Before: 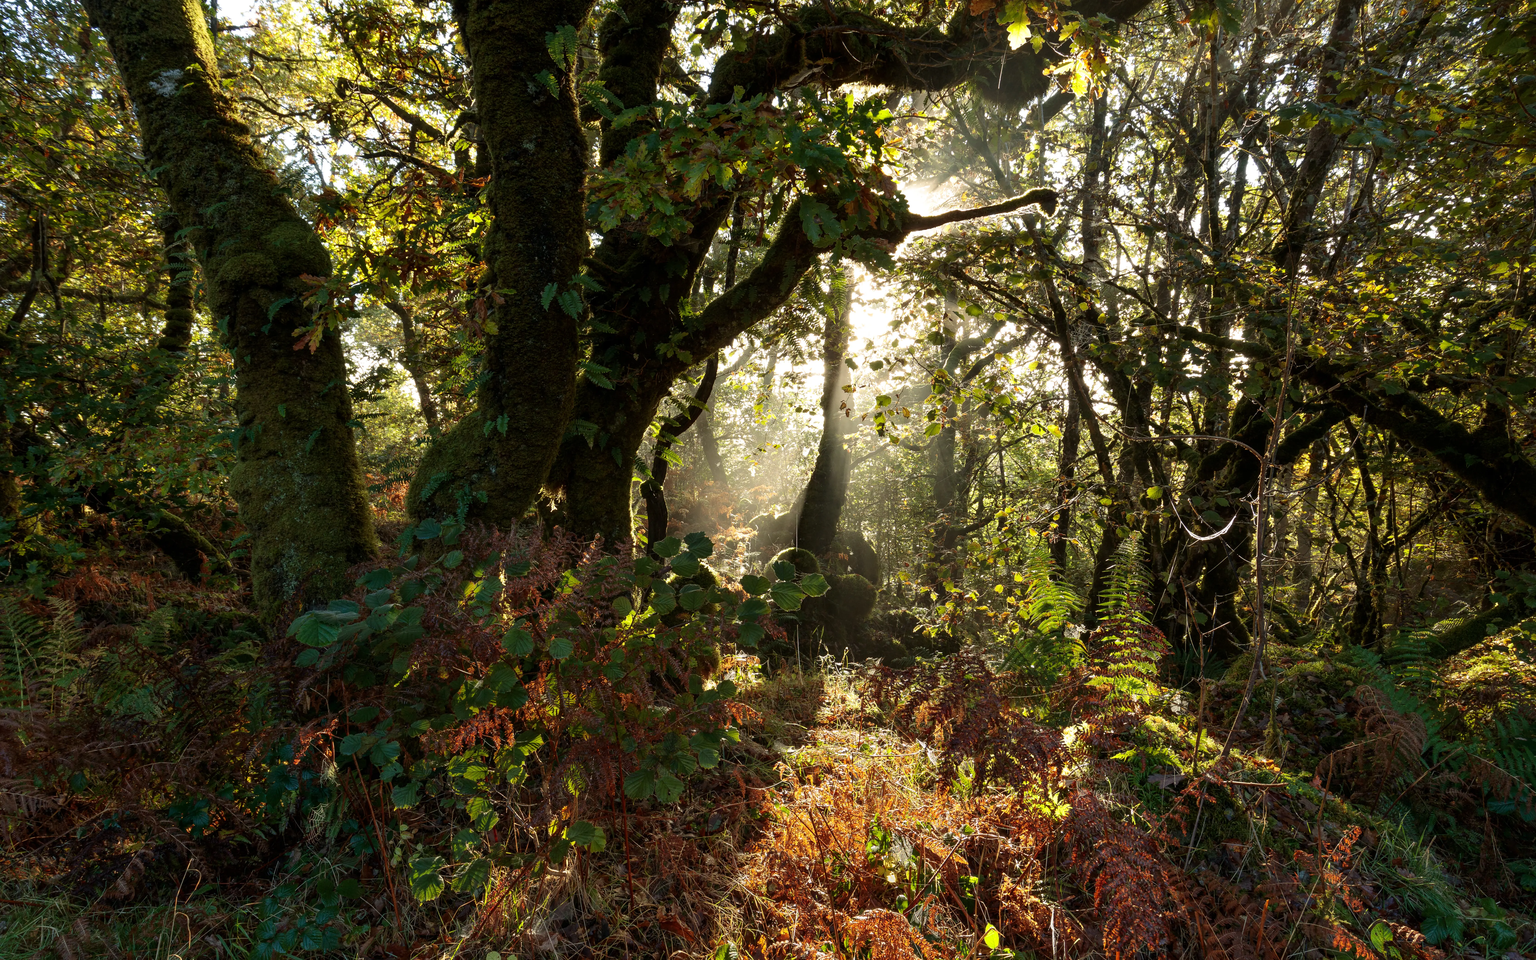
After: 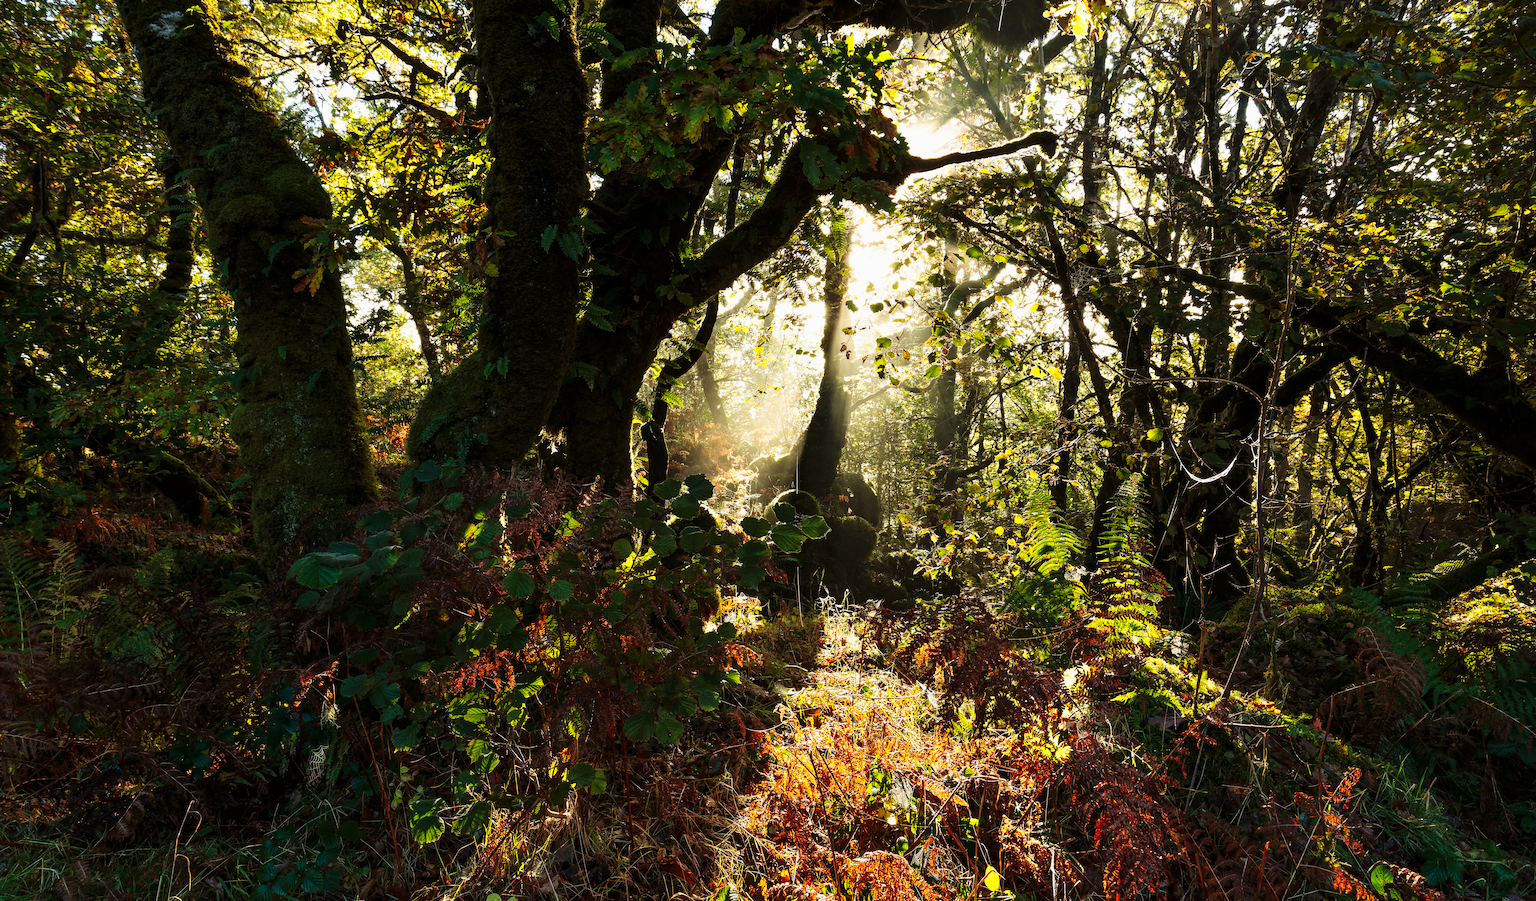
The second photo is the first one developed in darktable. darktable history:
crop and rotate: top 6.087%
tone curve: curves: ch0 [(0, 0) (0.187, 0.12) (0.384, 0.363) (0.577, 0.681) (0.735, 0.881) (0.864, 0.959) (1, 0.987)]; ch1 [(0, 0) (0.402, 0.36) (0.476, 0.466) (0.501, 0.501) (0.518, 0.514) (0.564, 0.614) (0.614, 0.664) (0.741, 0.829) (1, 1)]; ch2 [(0, 0) (0.429, 0.387) (0.483, 0.481) (0.503, 0.501) (0.522, 0.531) (0.564, 0.605) (0.615, 0.697) (0.702, 0.774) (1, 0.895)], preserve colors none
